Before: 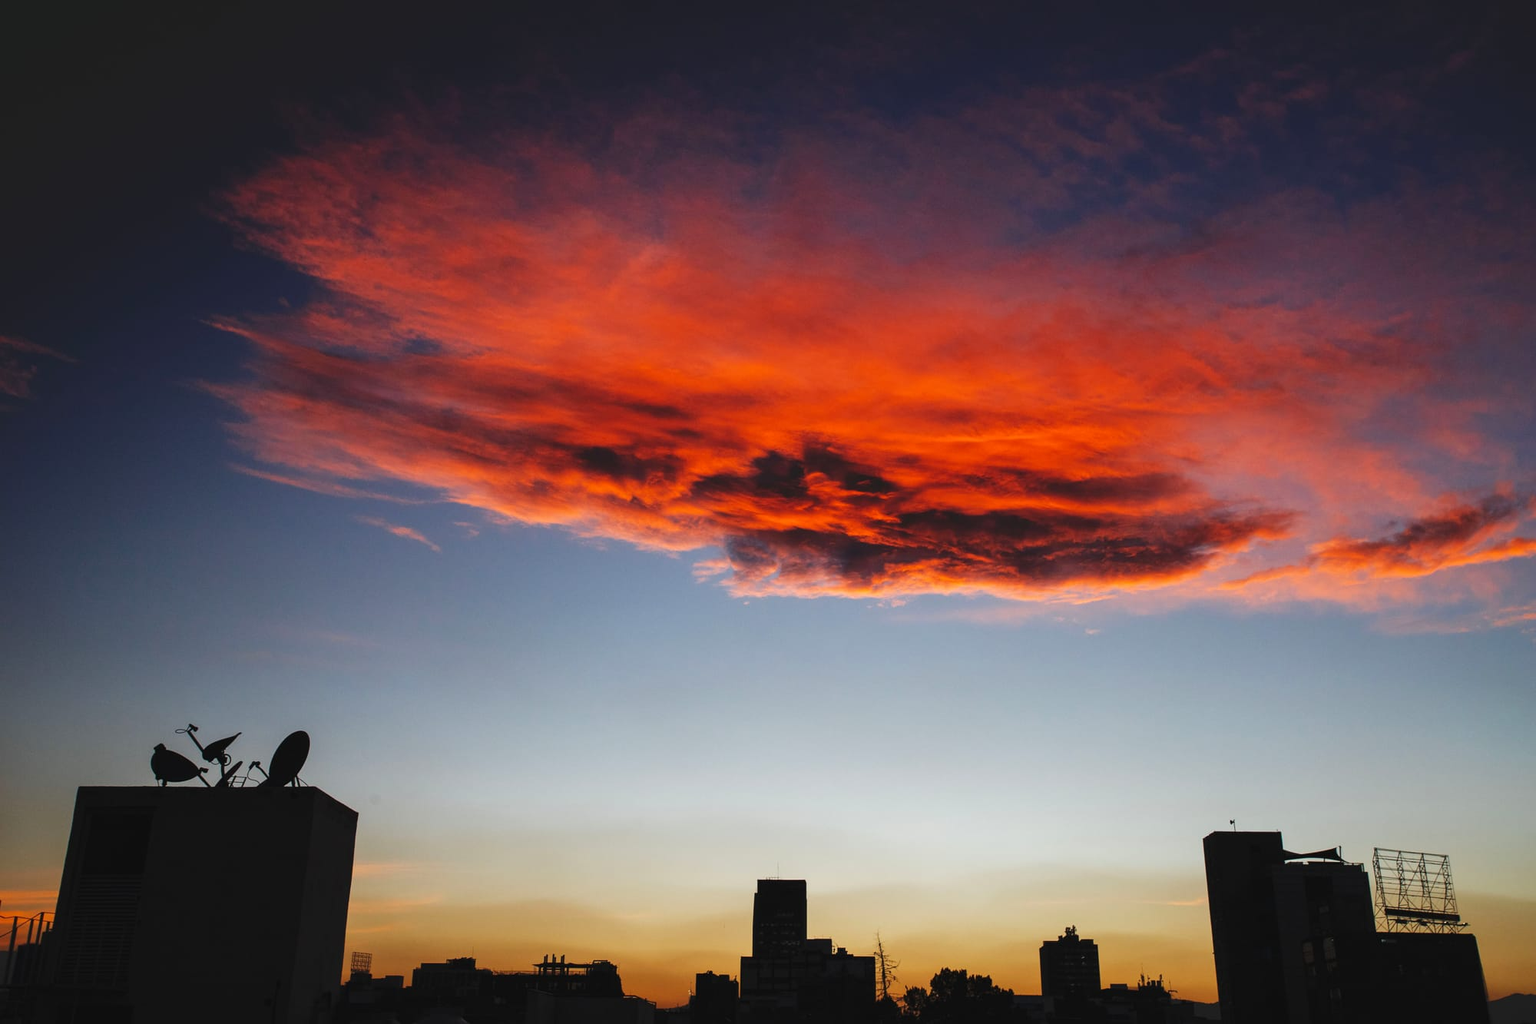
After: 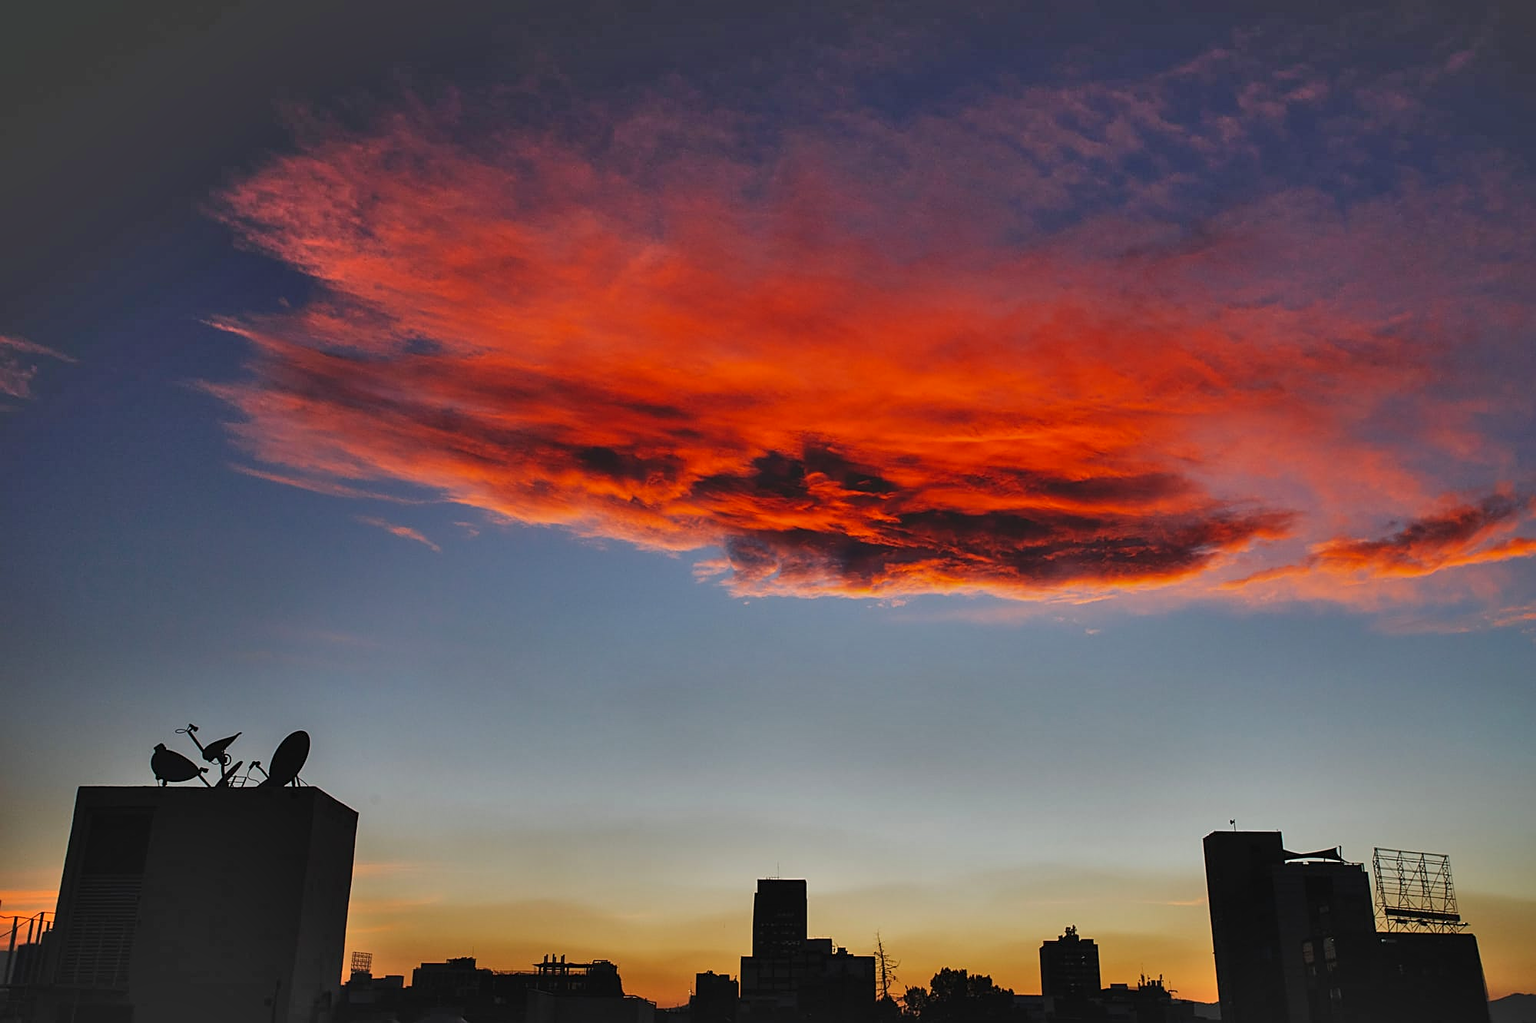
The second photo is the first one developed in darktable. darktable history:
sharpen: on, module defaults
shadows and highlights: shadows 80.73, white point adjustment -9.07, highlights -61.46, soften with gaussian
